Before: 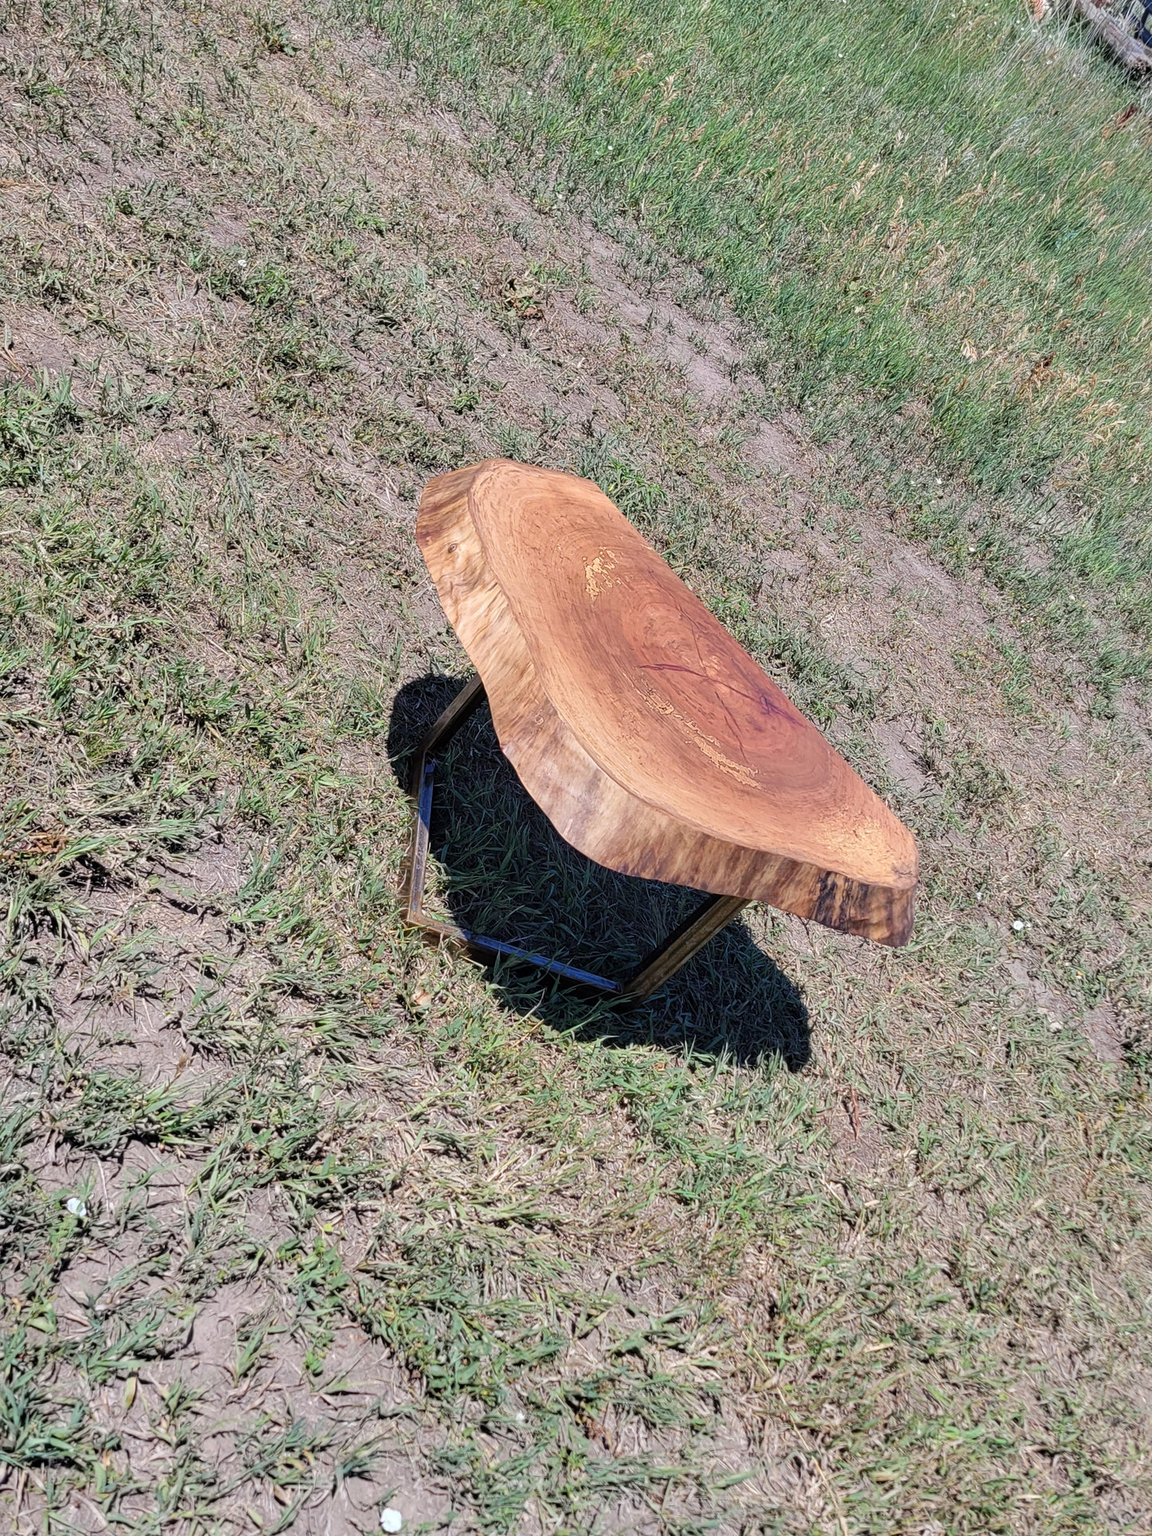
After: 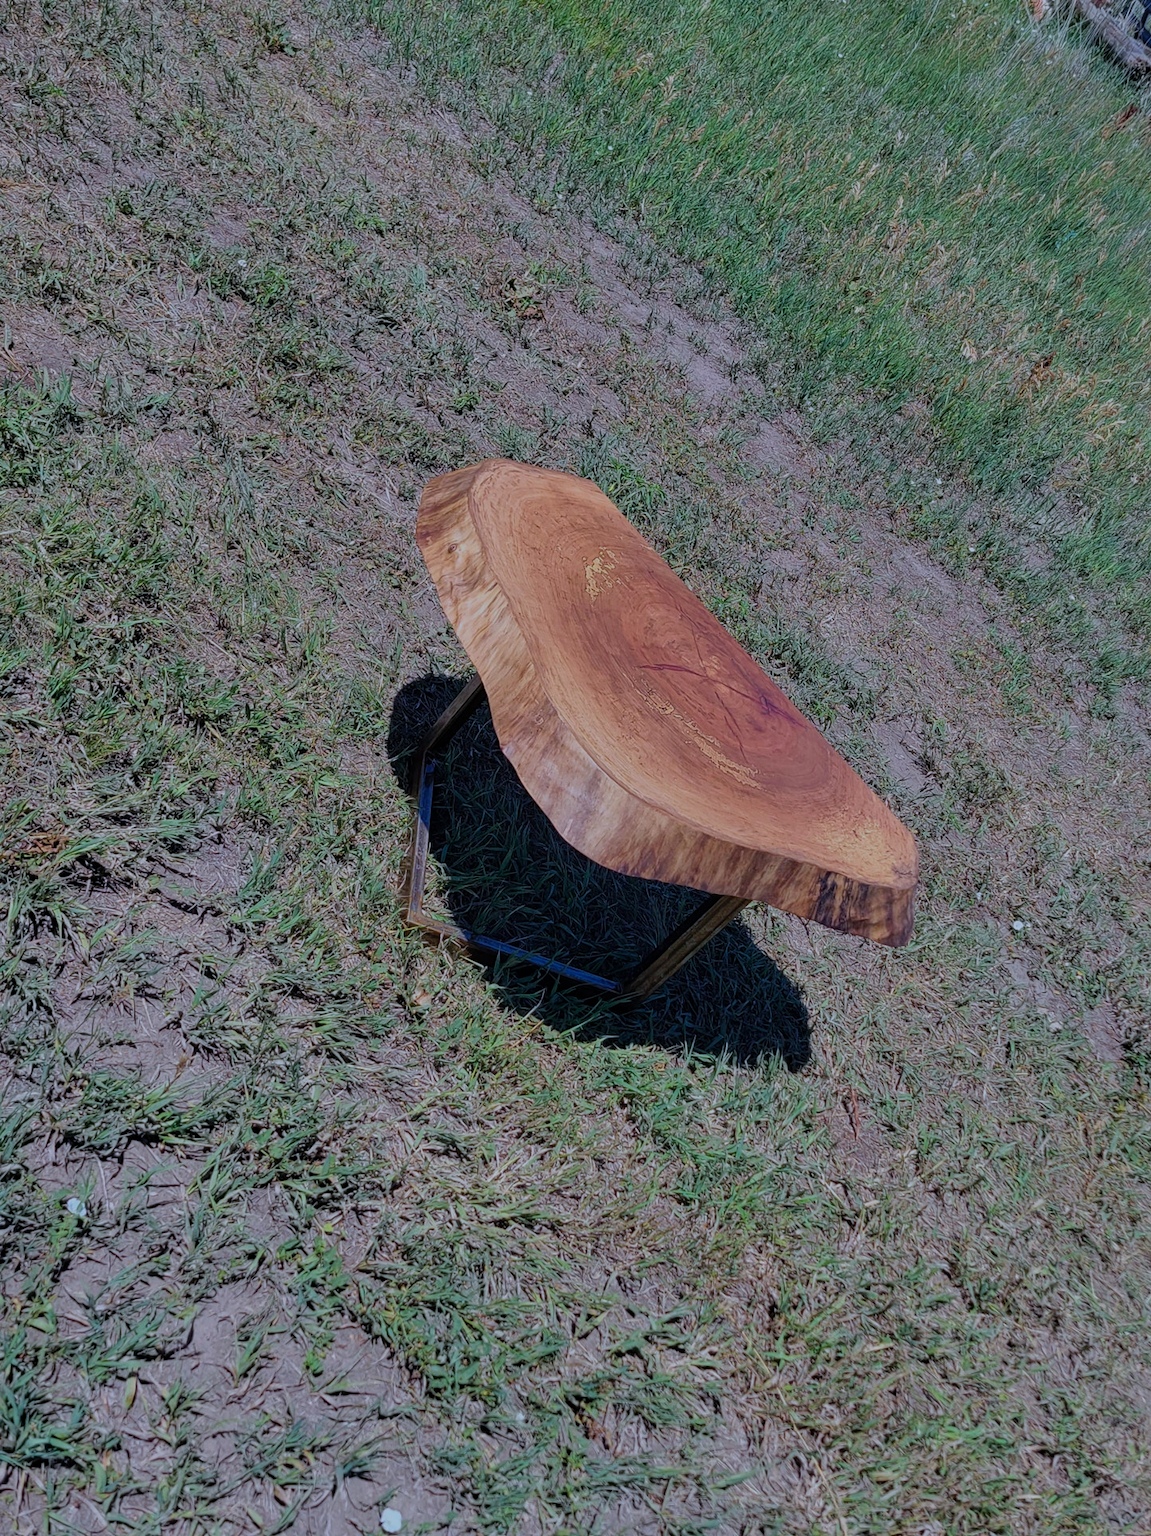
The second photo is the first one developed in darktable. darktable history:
contrast brightness saturation: saturation 0.1
color calibration: gray › normalize channels true, x 0.37, y 0.382, temperature 4317.15 K, gamut compression 0.025
exposure: exposure -0.986 EV, compensate highlight preservation false
velvia: strength 15.63%
